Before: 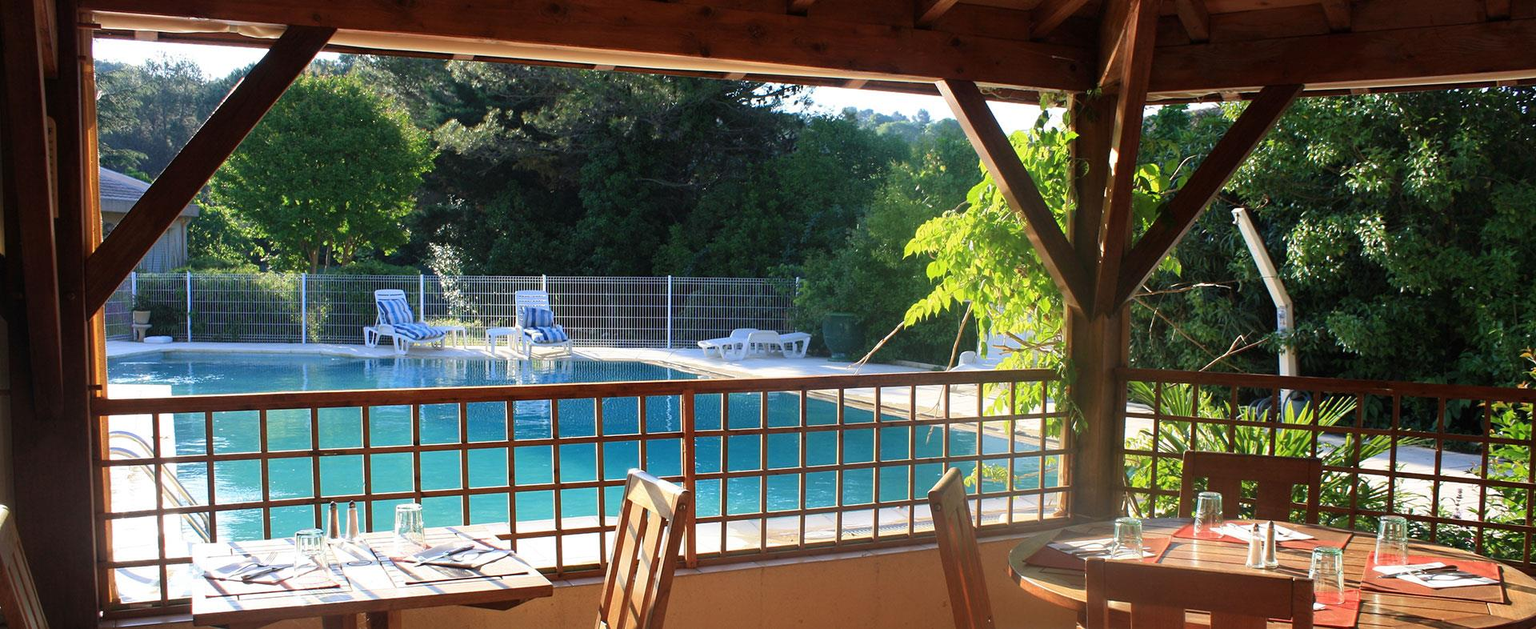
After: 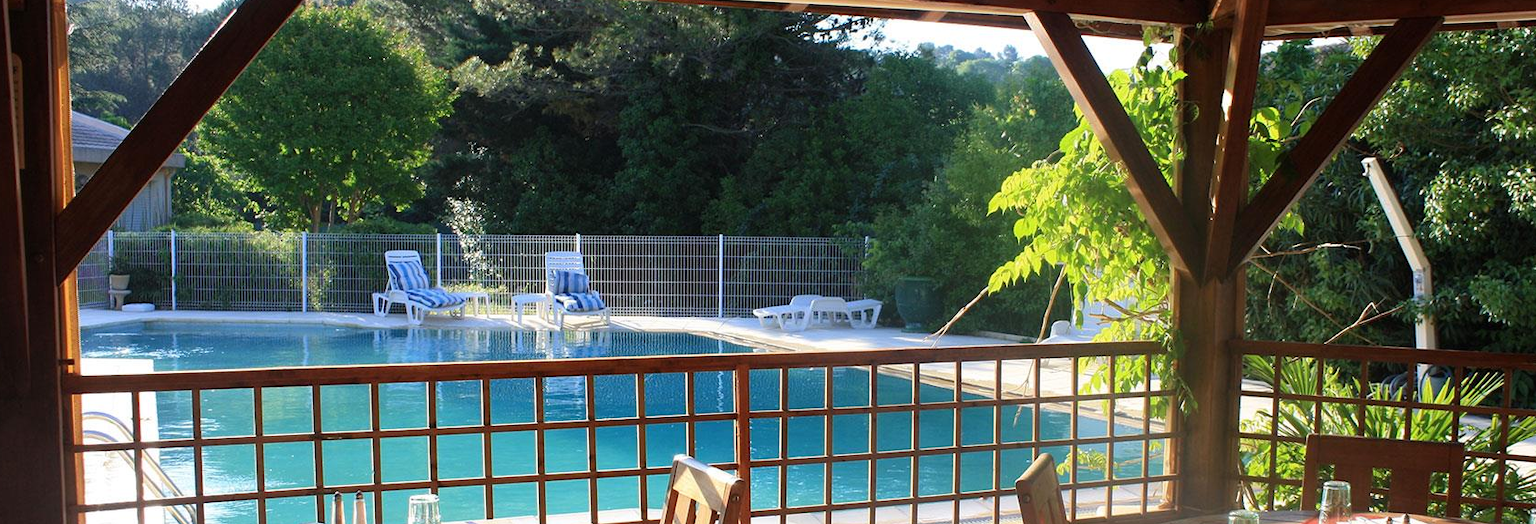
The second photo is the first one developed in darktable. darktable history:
crop and rotate: left 2.443%, top 11.122%, right 9.754%, bottom 15.665%
